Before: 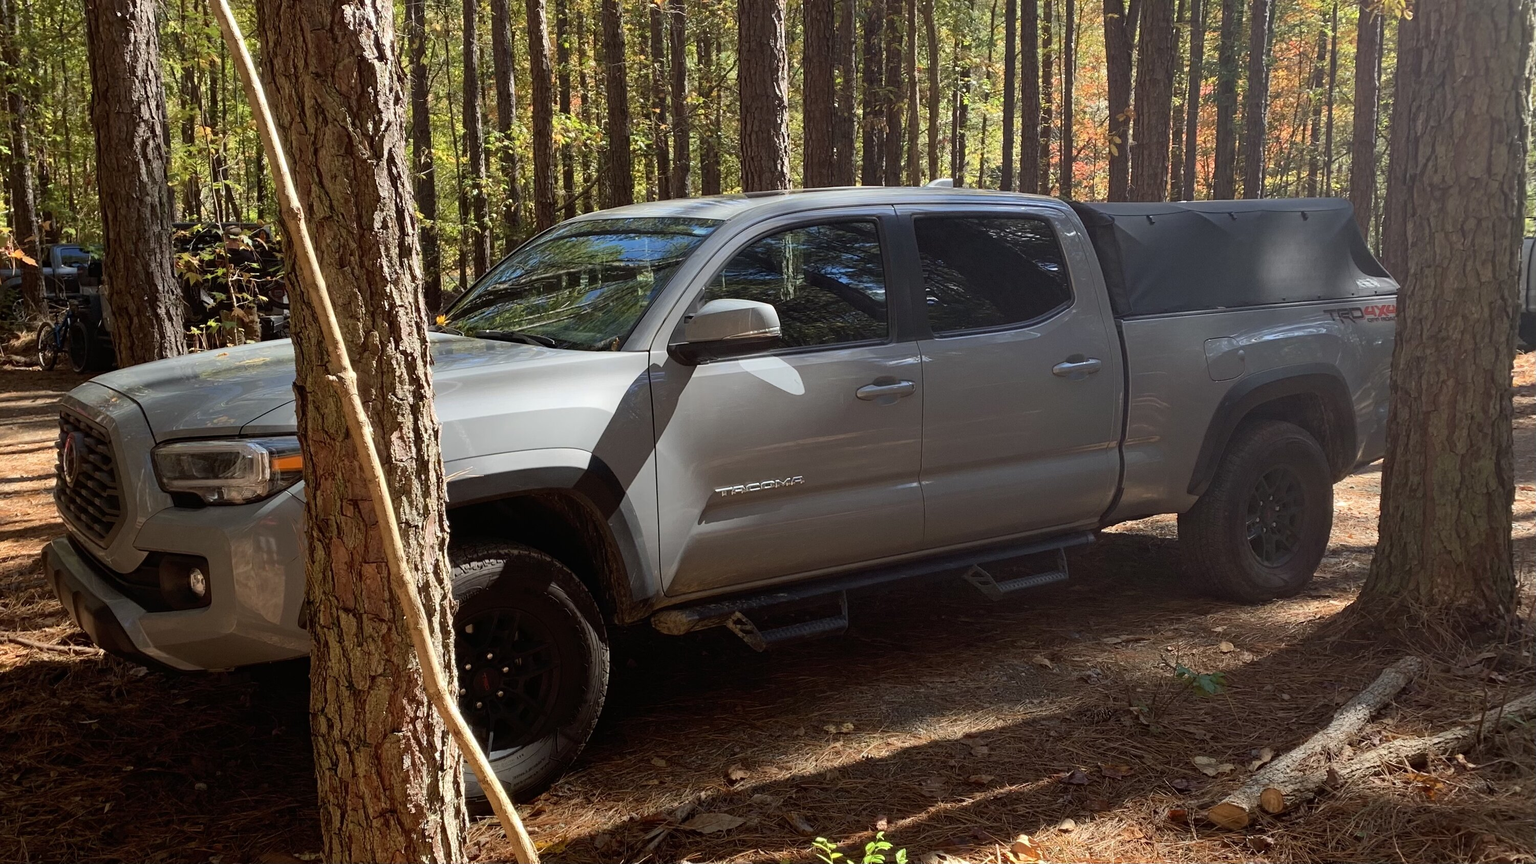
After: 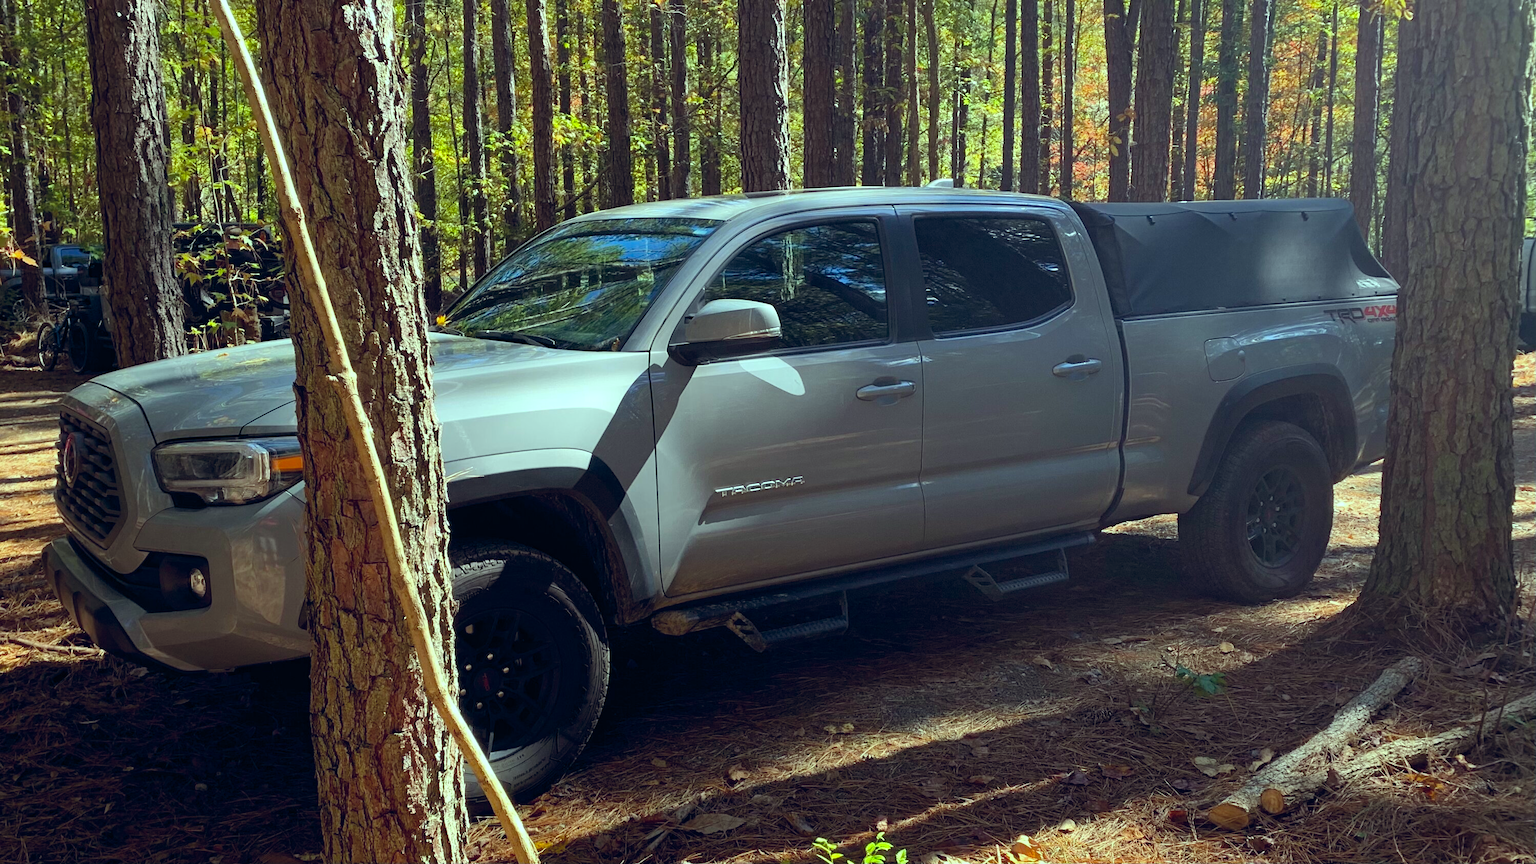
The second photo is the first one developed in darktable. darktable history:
color balance: mode lift, gamma, gain (sRGB), lift [0.997, 0.979, 1.021, 1.011], gamma [1, 1.084, 0.916, 0.998], gain [1, 0.87, 1.13, 1.101], contrast 4.55%, contrast fulcrum 38.24%, output saturation 104.09%
color balance rgb: shadows lift › hue 87.51°, highlights gain › chroma 1.35%, highlights gain › hue 55.1°, global offset › chroma 0.13%, global offset › hue 253.66°, perceptual saturation grading › global saturation 16.38%
